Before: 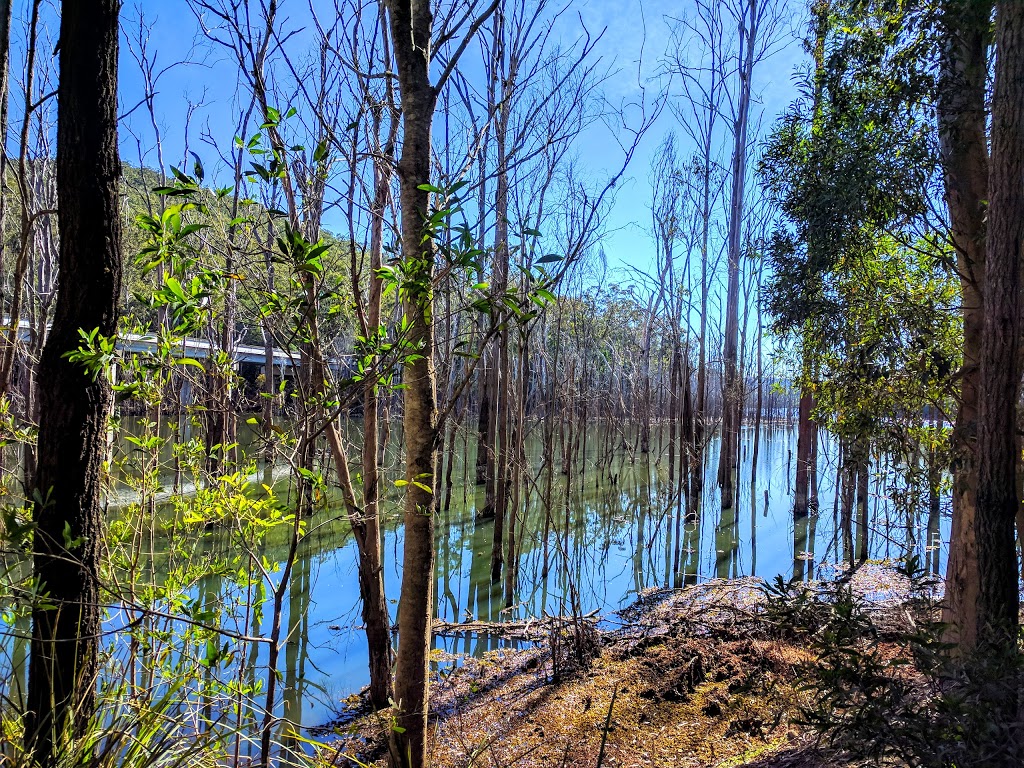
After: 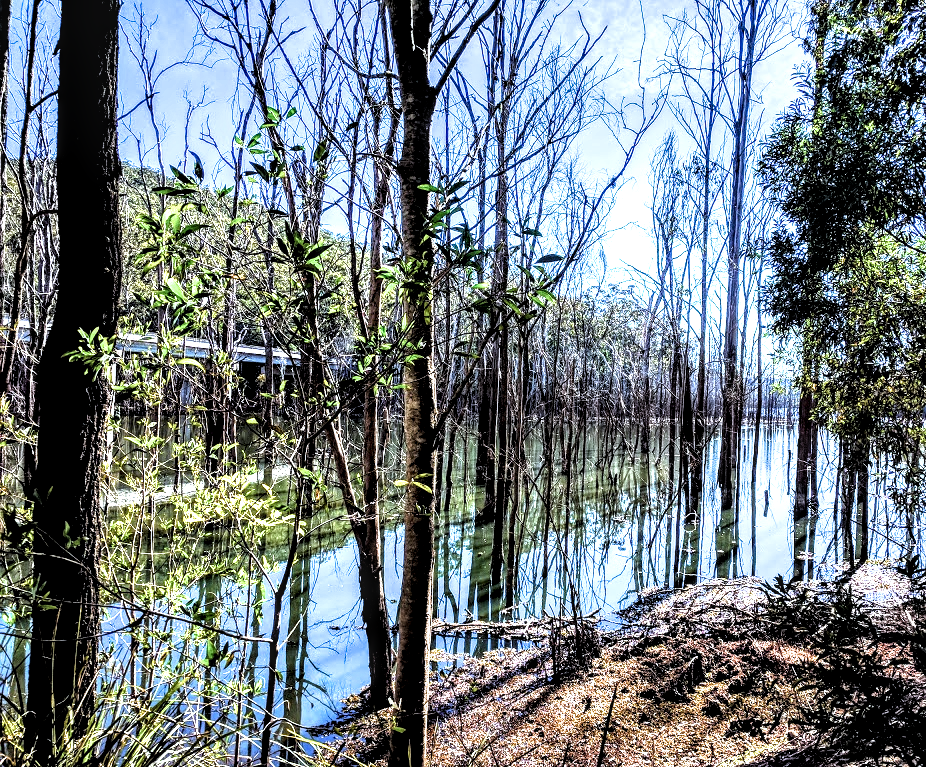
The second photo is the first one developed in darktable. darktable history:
tone equalizer: -8 EV -0.425 EV, -7 EV -0.396 EV, -6 EV -0.32 EV, -5 EV -0.243 EV, -3 EV 0.235 EV, -2 EV 0.307 EV, -1 EV 0.379 EV, +0 EV 0.41 EV
levels: mode automatic, levels [0.182, 0.542, 0.902]
local contrast: highlights 77%, shadows 56%, detail 174%, midtone range 0.423
shadows and highlights: soften with gaussian
crop: right 9.478%, bottom 0.022%
color correction: highlights a* -0.83, highlights b* -8.19
filmic rgb: black relative exposure -8.18 EV, white relative exposure 2.21 EV, hardness 7.17, latitude 85.91%, contrast 1.696, highlights saturation mix -3.61%, shadows ↔ highlights balance -3%
